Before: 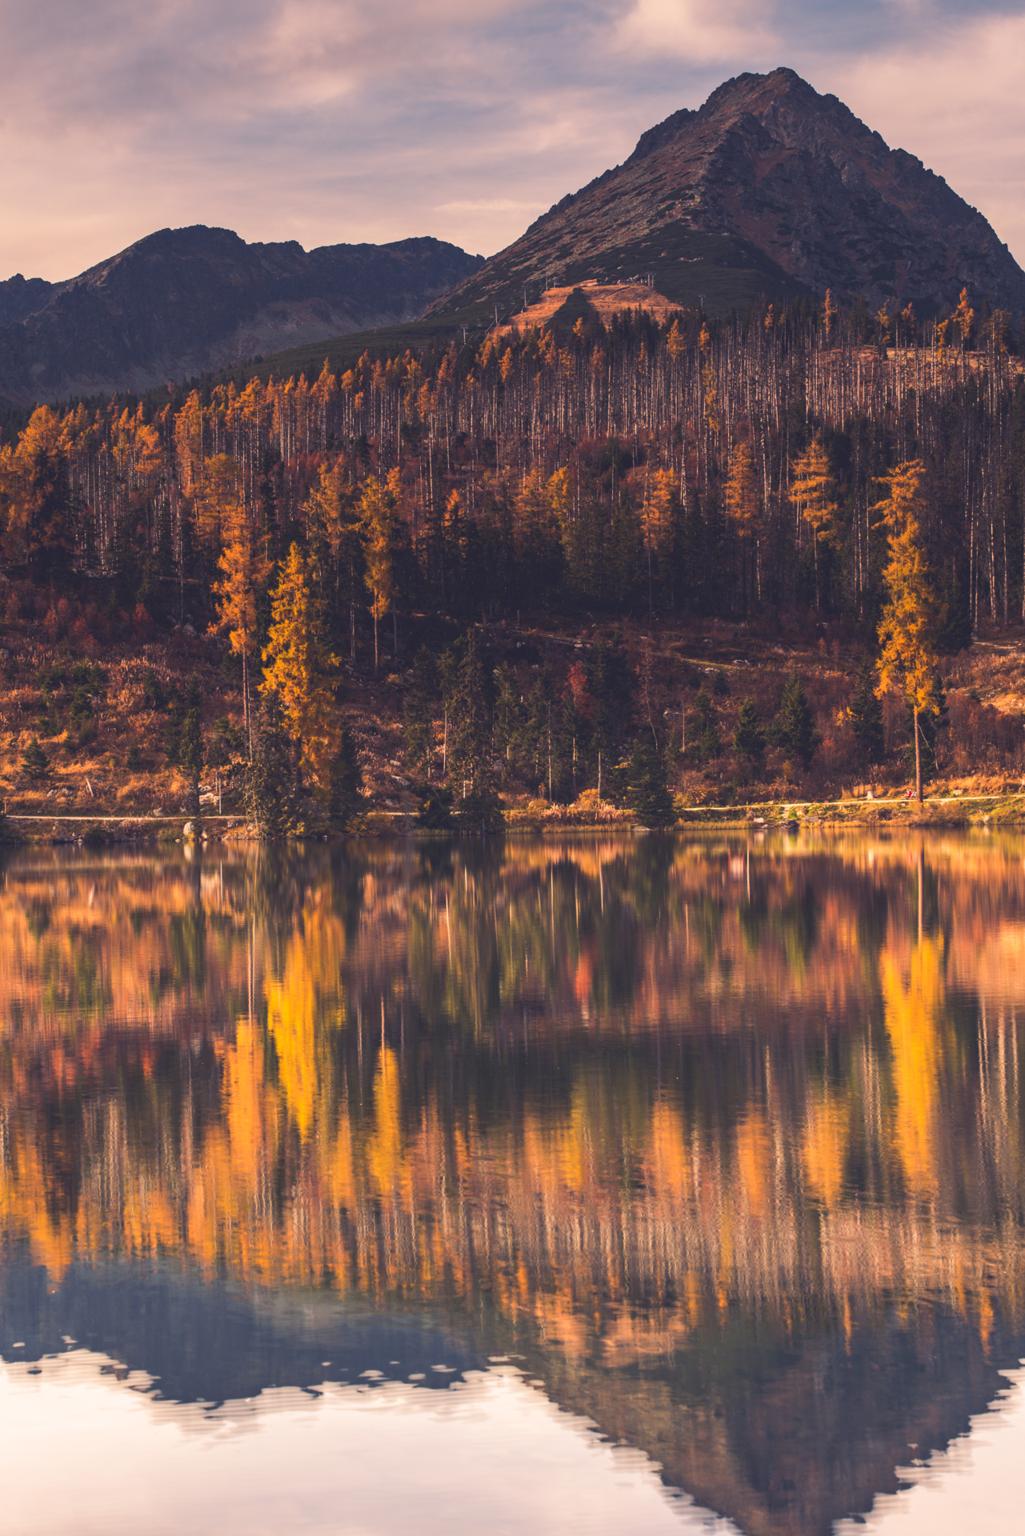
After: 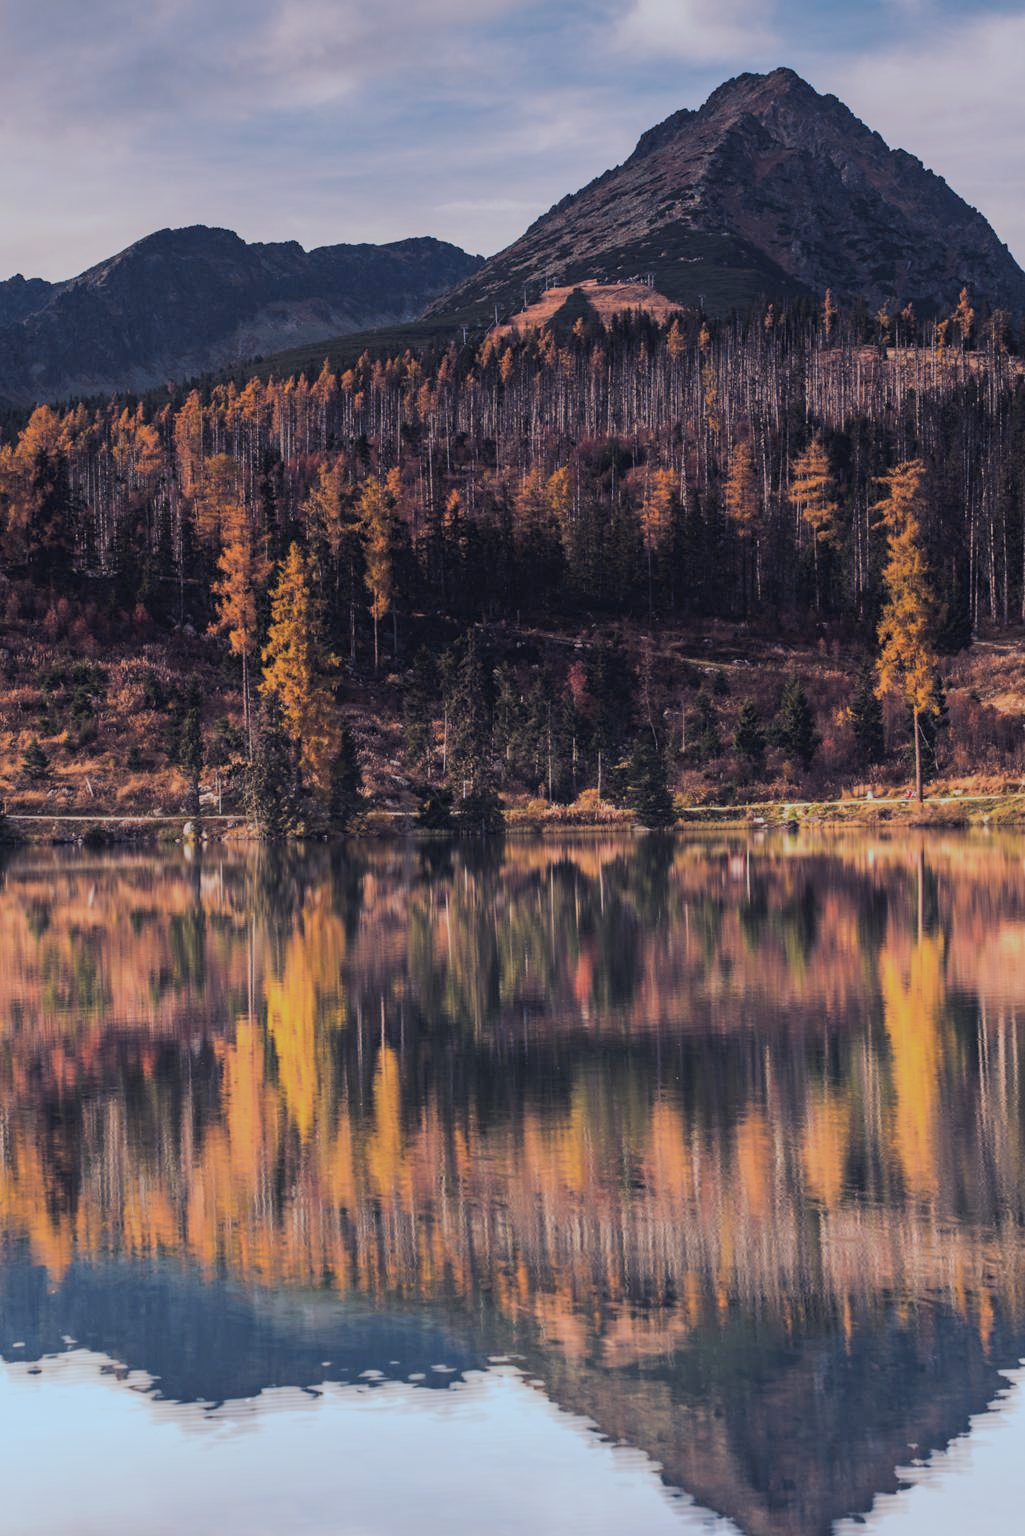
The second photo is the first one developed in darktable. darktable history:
filmic rgb: black relative exposure -4.88 EV, hardness 2.82
color correction: highlights a* -9.73, highlights b* -21.22
